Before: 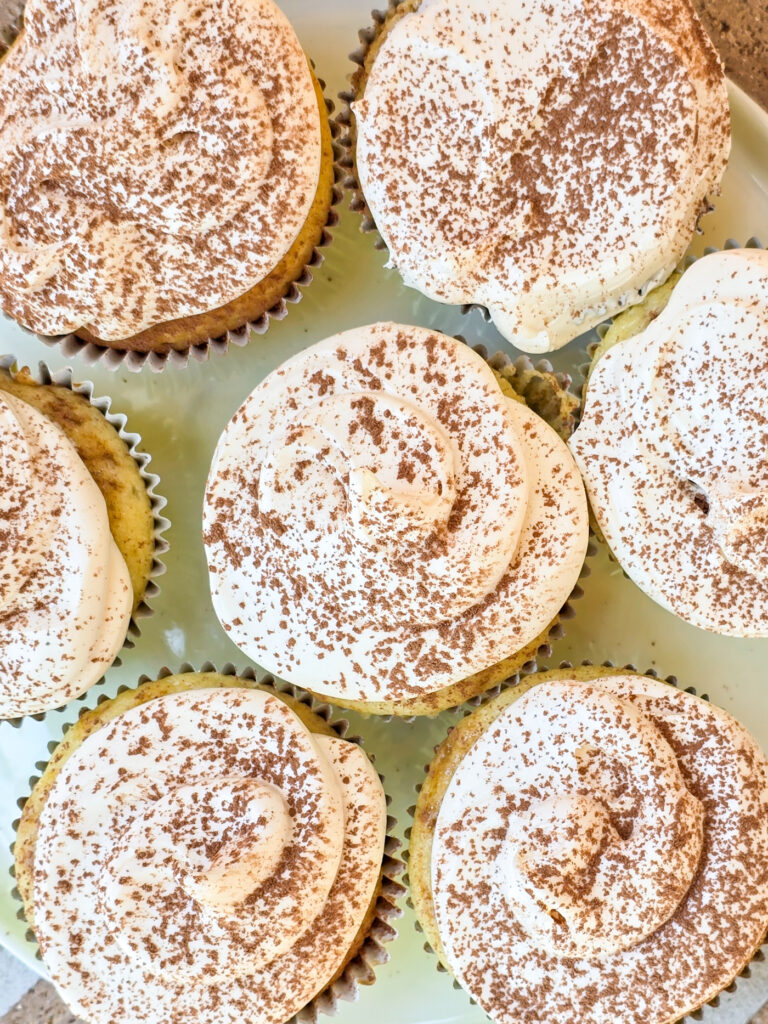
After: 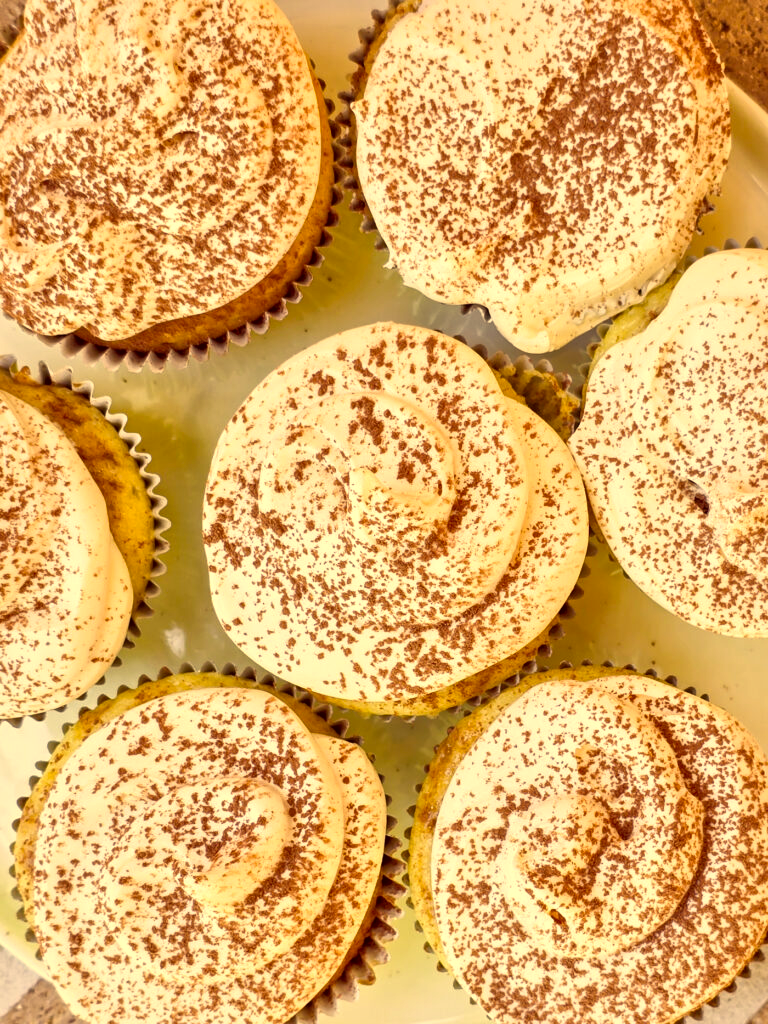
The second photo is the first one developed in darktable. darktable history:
color correction: highlights a* 10.12, highlights b* 39.04, shadows a* 14.62, shadows b* 3.37
rotate and perspective: crop left 0, crop top 0
local contrast: mode bilateral grid, contrast 20, coarseness 50, detail 148%, midtone range 0.2
